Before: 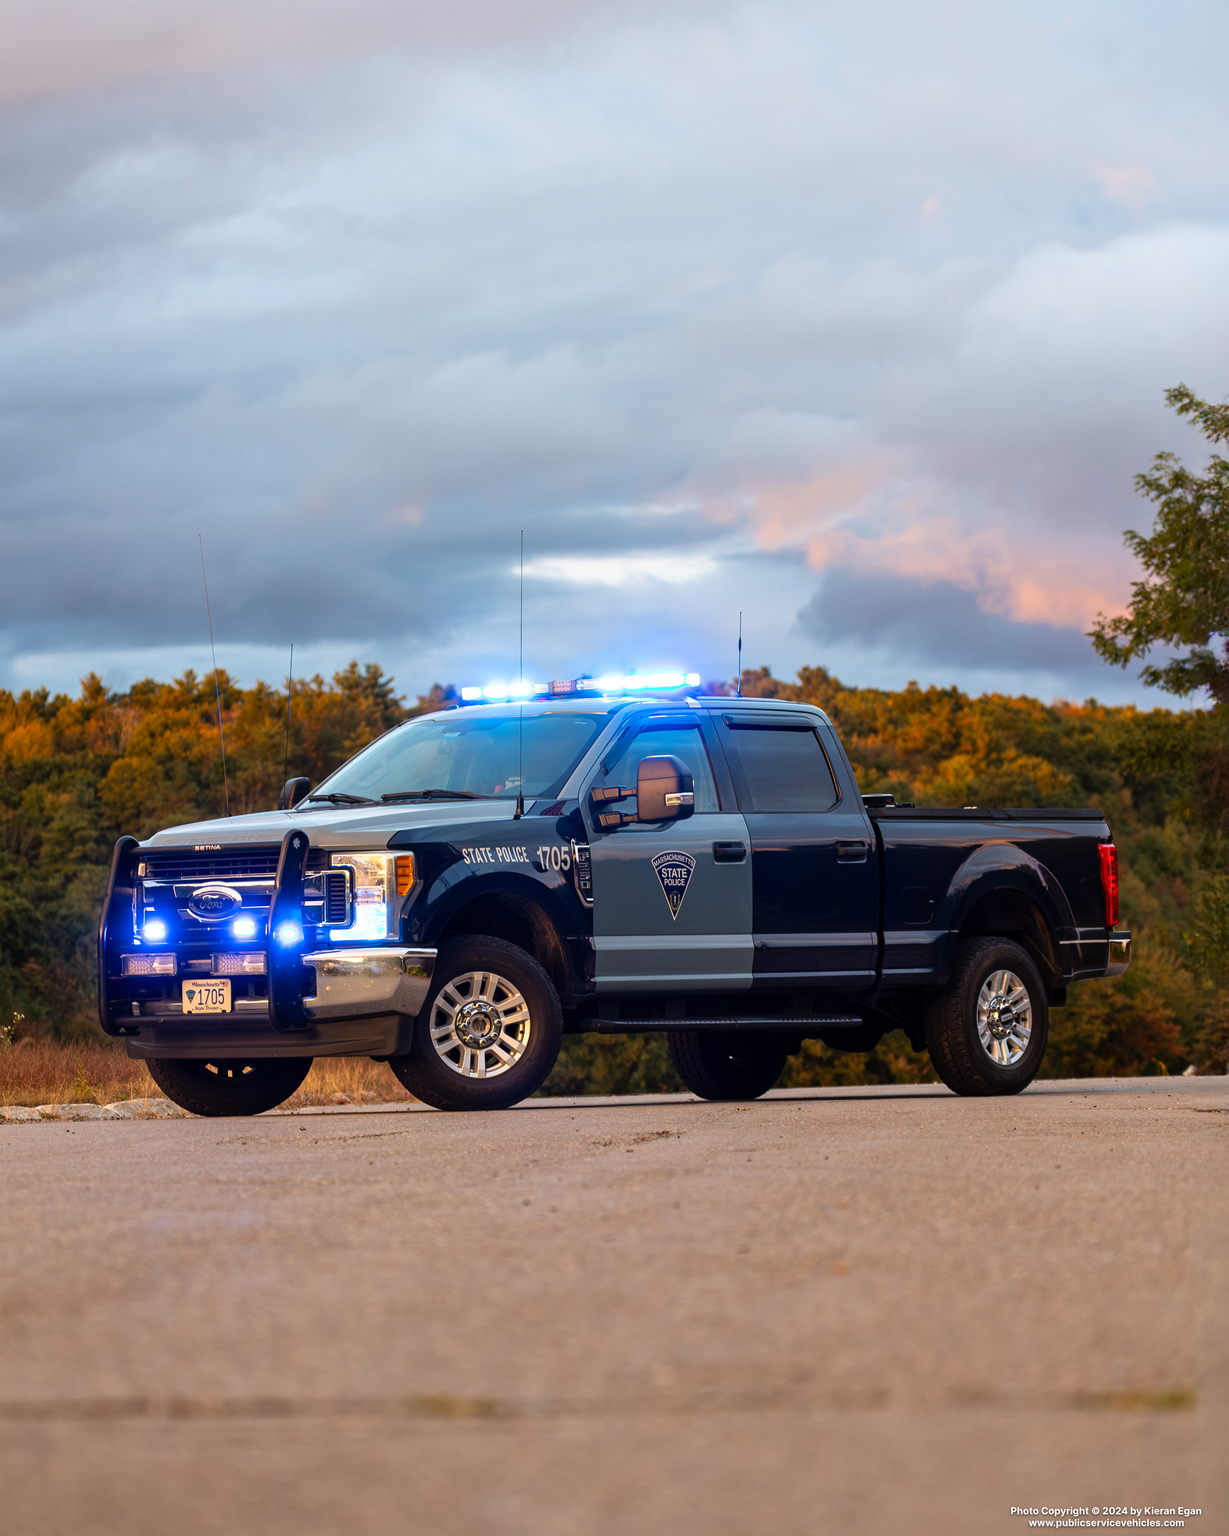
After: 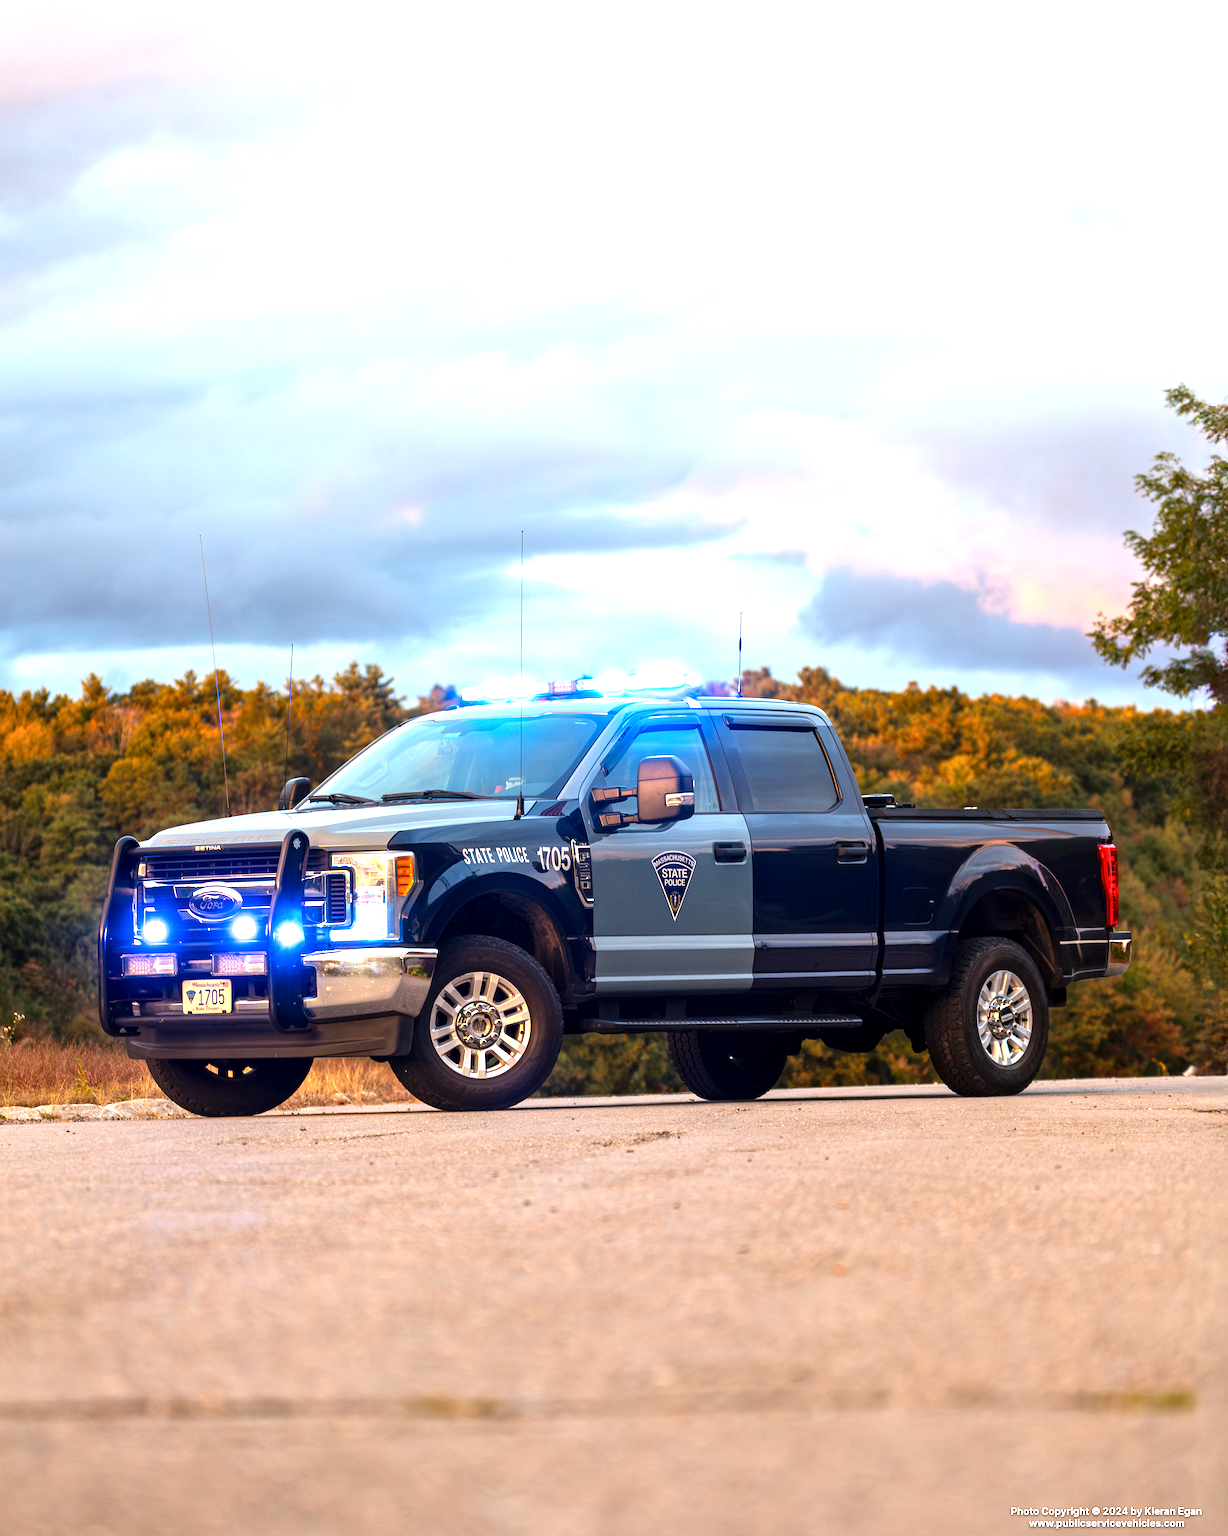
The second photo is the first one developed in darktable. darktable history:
exposure: exposure 1 EV, compensate exposure bias true, compensate highlight preservation false
local contrast: highlights 103%, shadows 99%, detail 120%, midtone range 0.2
